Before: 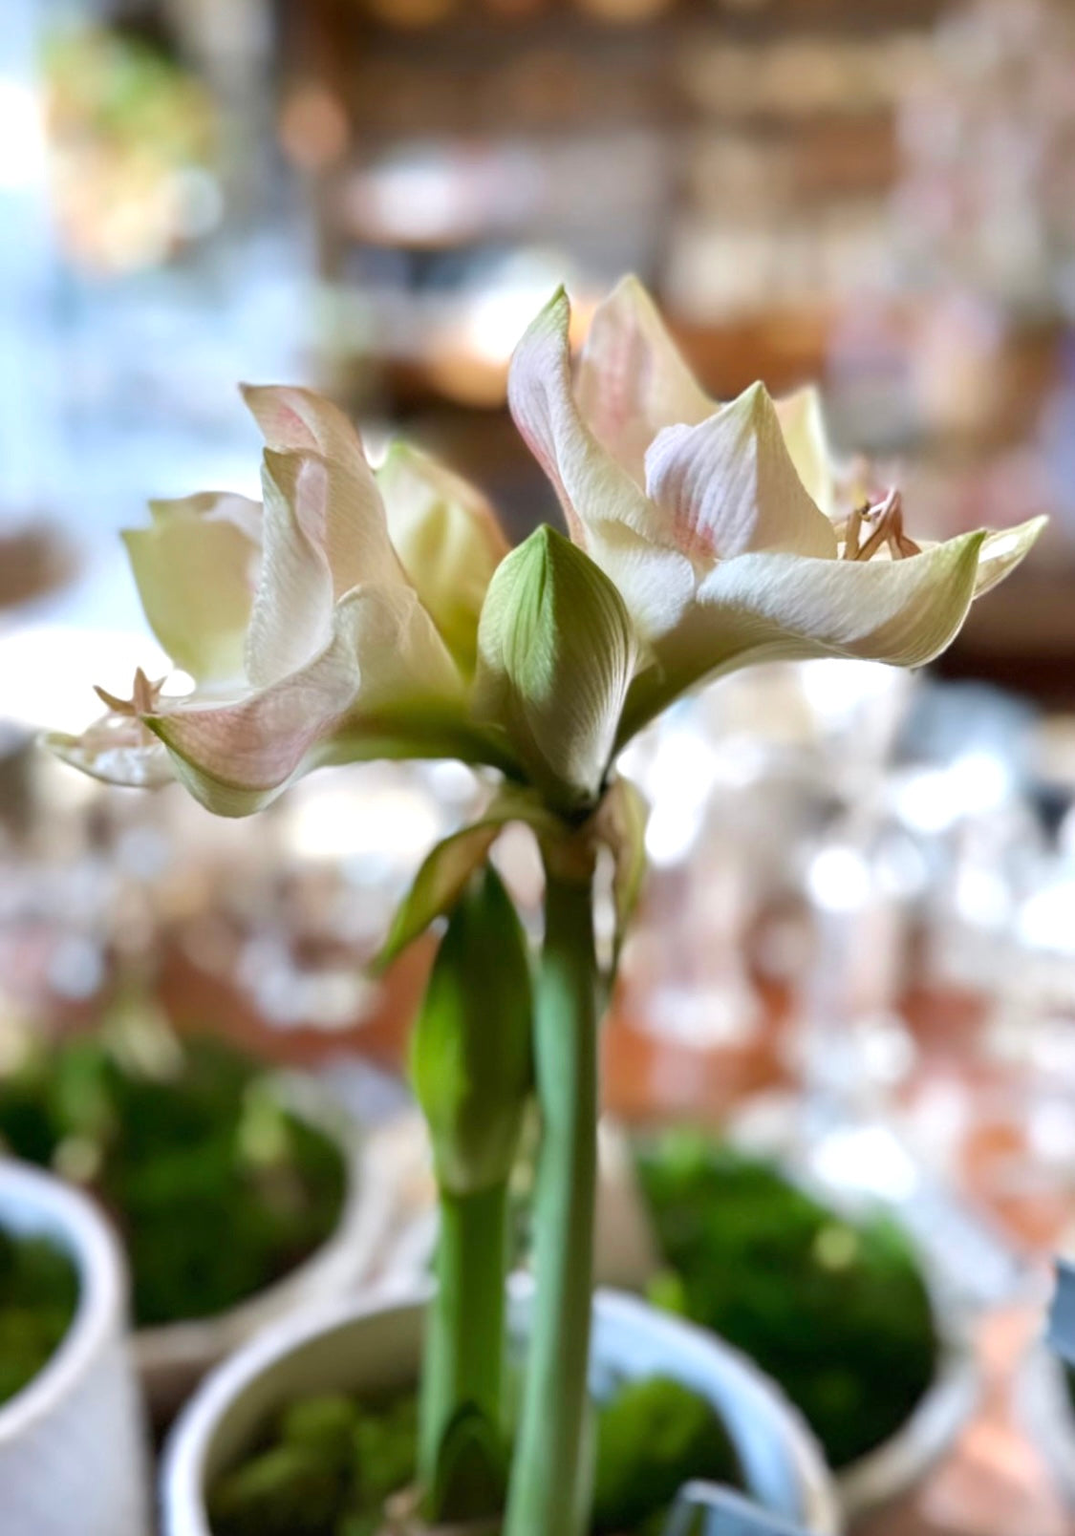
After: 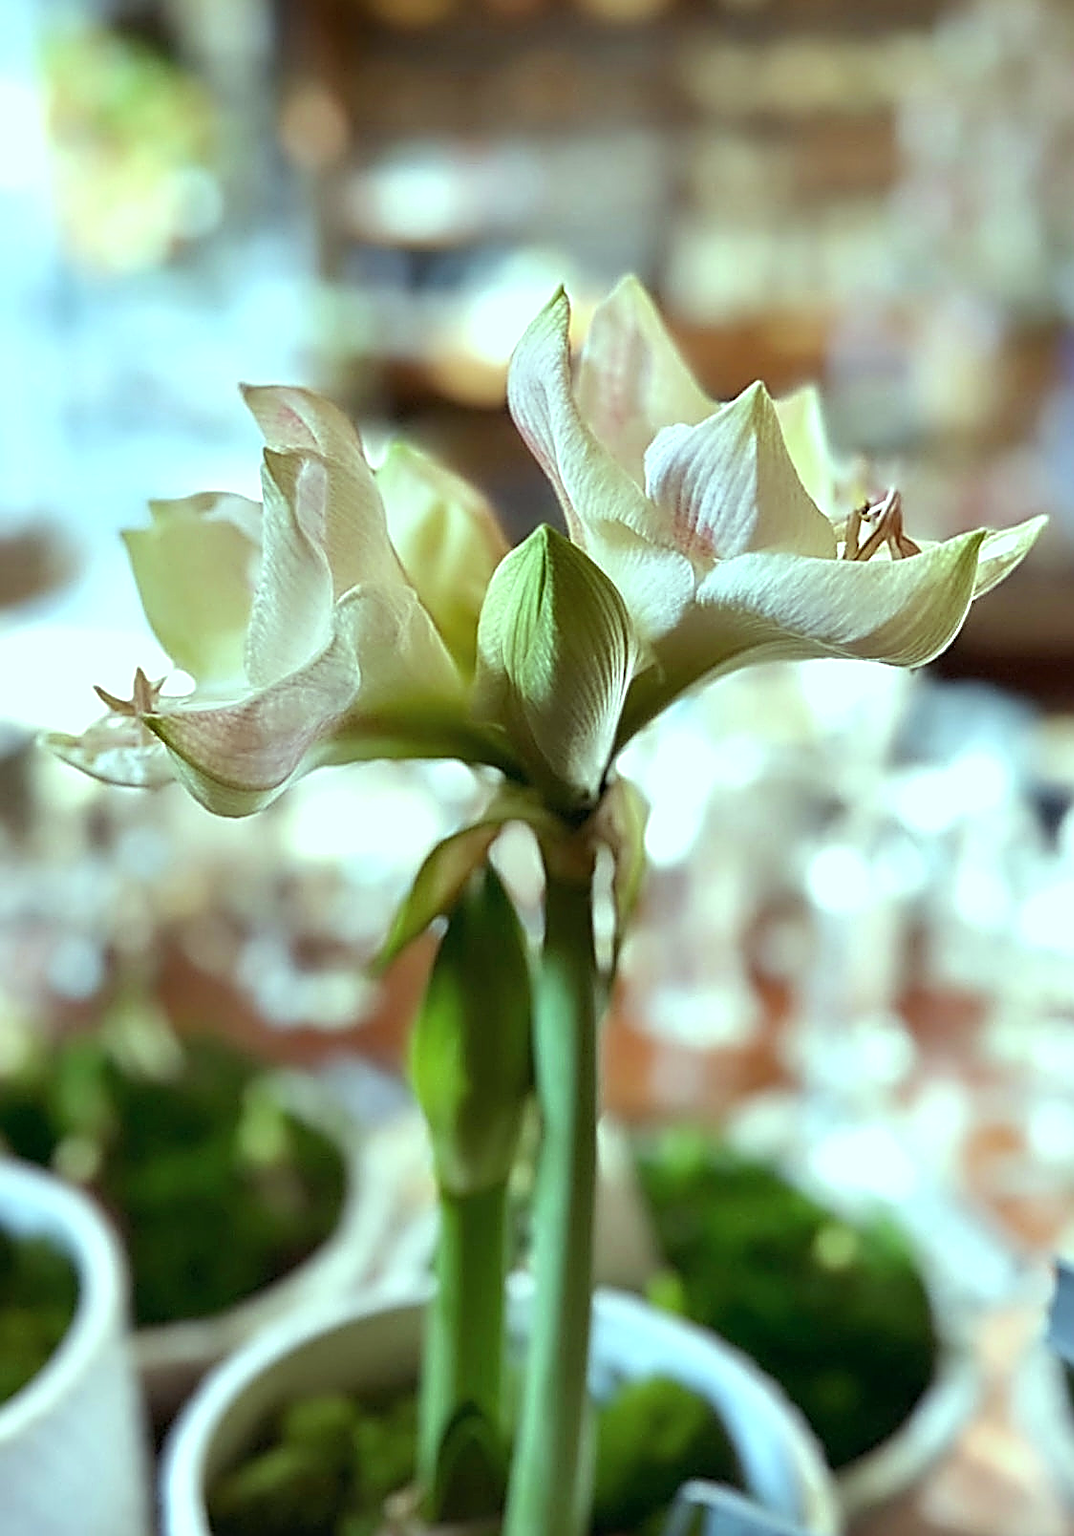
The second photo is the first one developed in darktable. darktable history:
sharpen: amount 2
white balance: red 1.045, blue 0.932
contrast brightness saturation: saturation -0.05
color balance: mode lift, gamma, gain (sRGB), lift [0.997, 0.979, 1.021, 1.011], gamma [1, 1.084, 0.916, 0.998], gain [1, 0.87, 1.13, 1.101], contrast 4.55%, contrast fulcrum 38.24%, output saturation 104.09%
